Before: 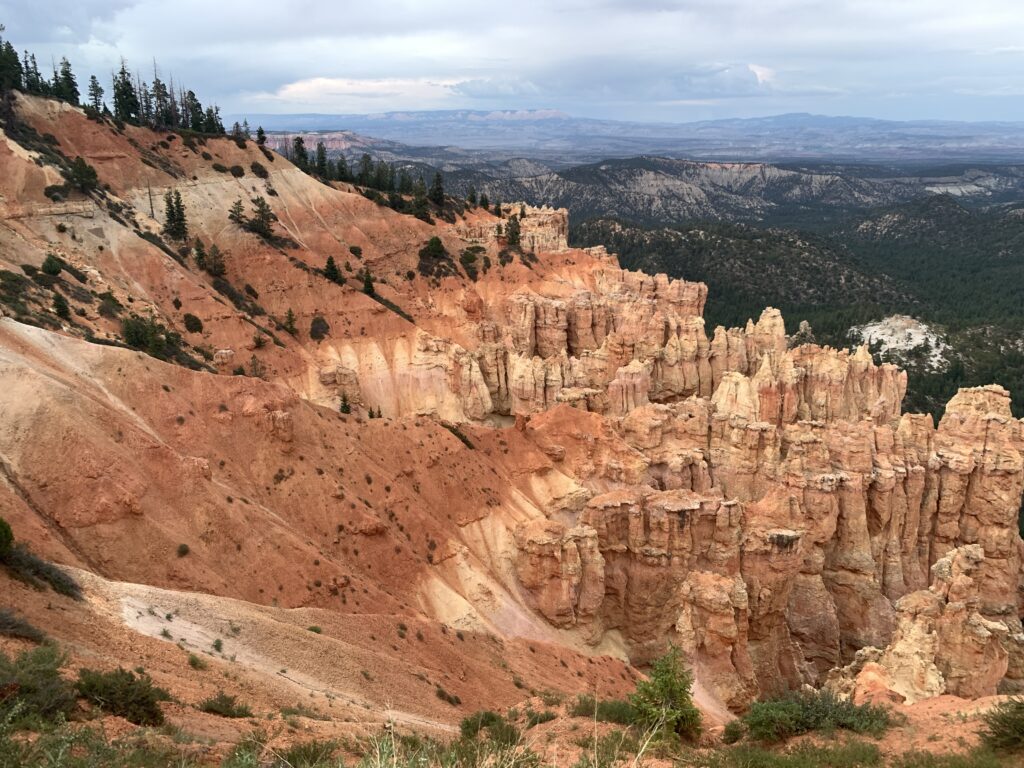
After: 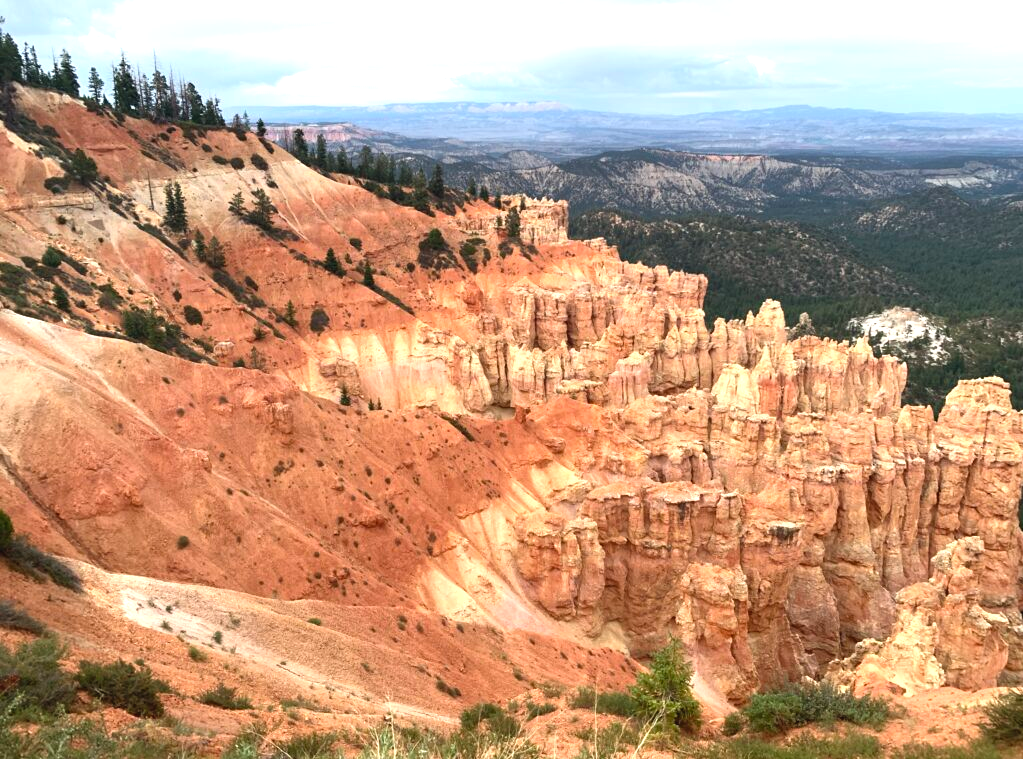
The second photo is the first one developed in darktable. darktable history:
crop: top 1.049%, right 0.001%
exposure: black level correction -0.002, exposure 0.708 EV, compensate exposure bias true, compensate highlight preservation false
